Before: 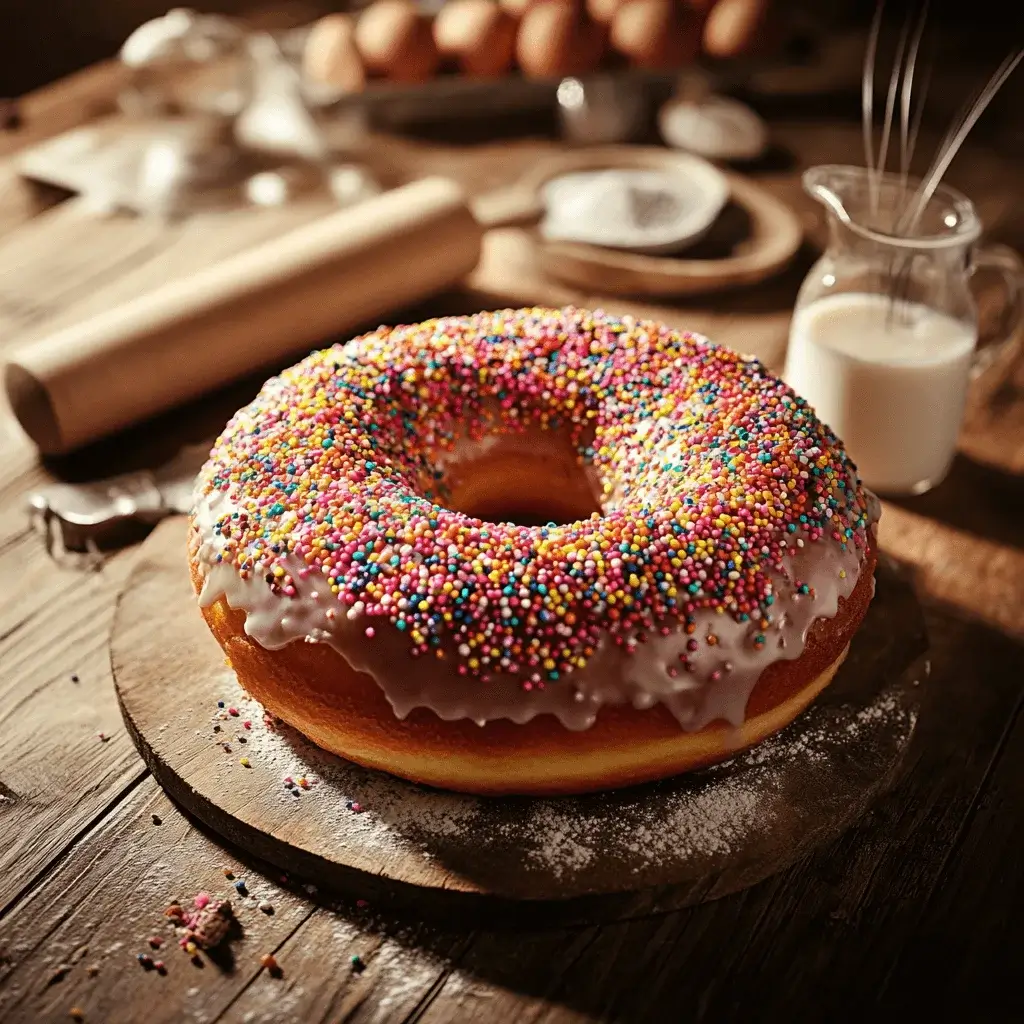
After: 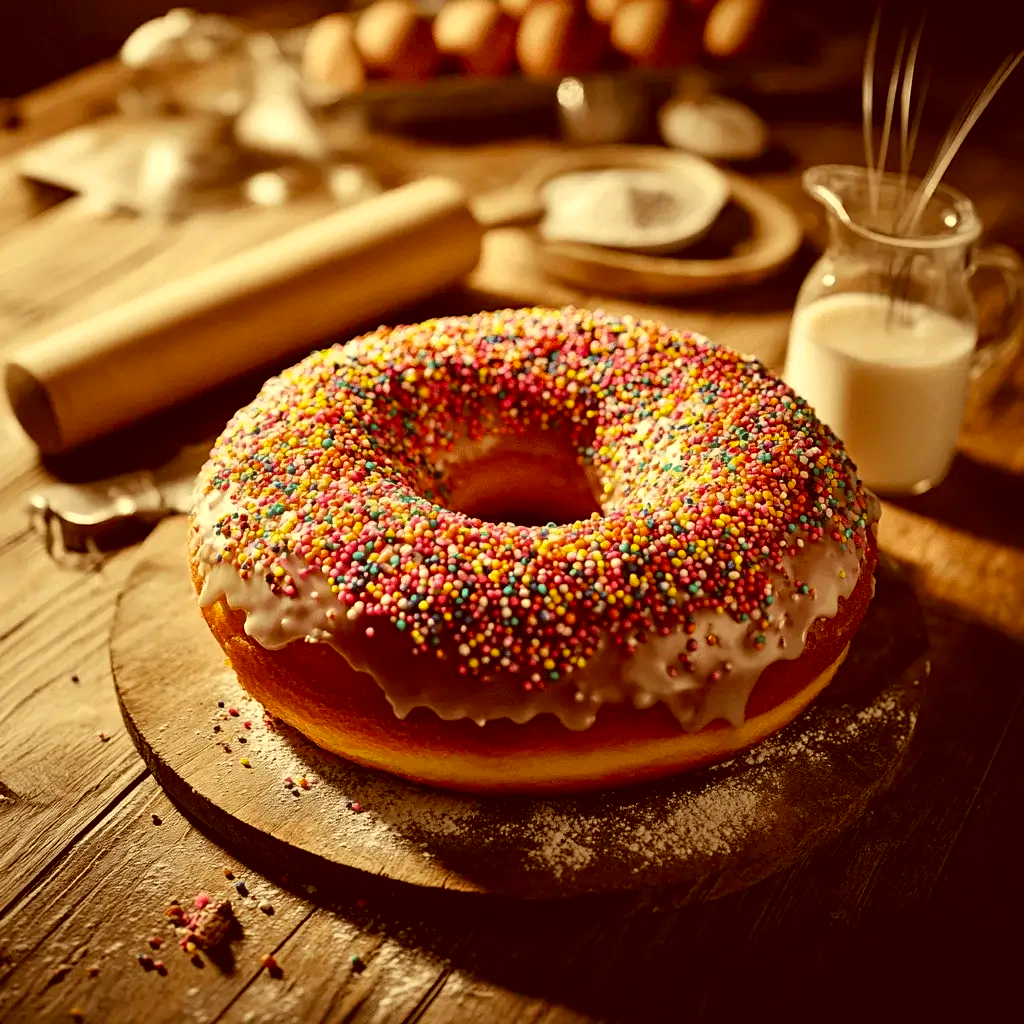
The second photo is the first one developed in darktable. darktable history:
local contrast: mode bilateral grid, contrast 20, coarseness 50, detail 120%, midtone range 0.2
color correction: highlights a* 1.12, highlights b* 24.26, shadows a* 15.58, shadows b* 24.26
